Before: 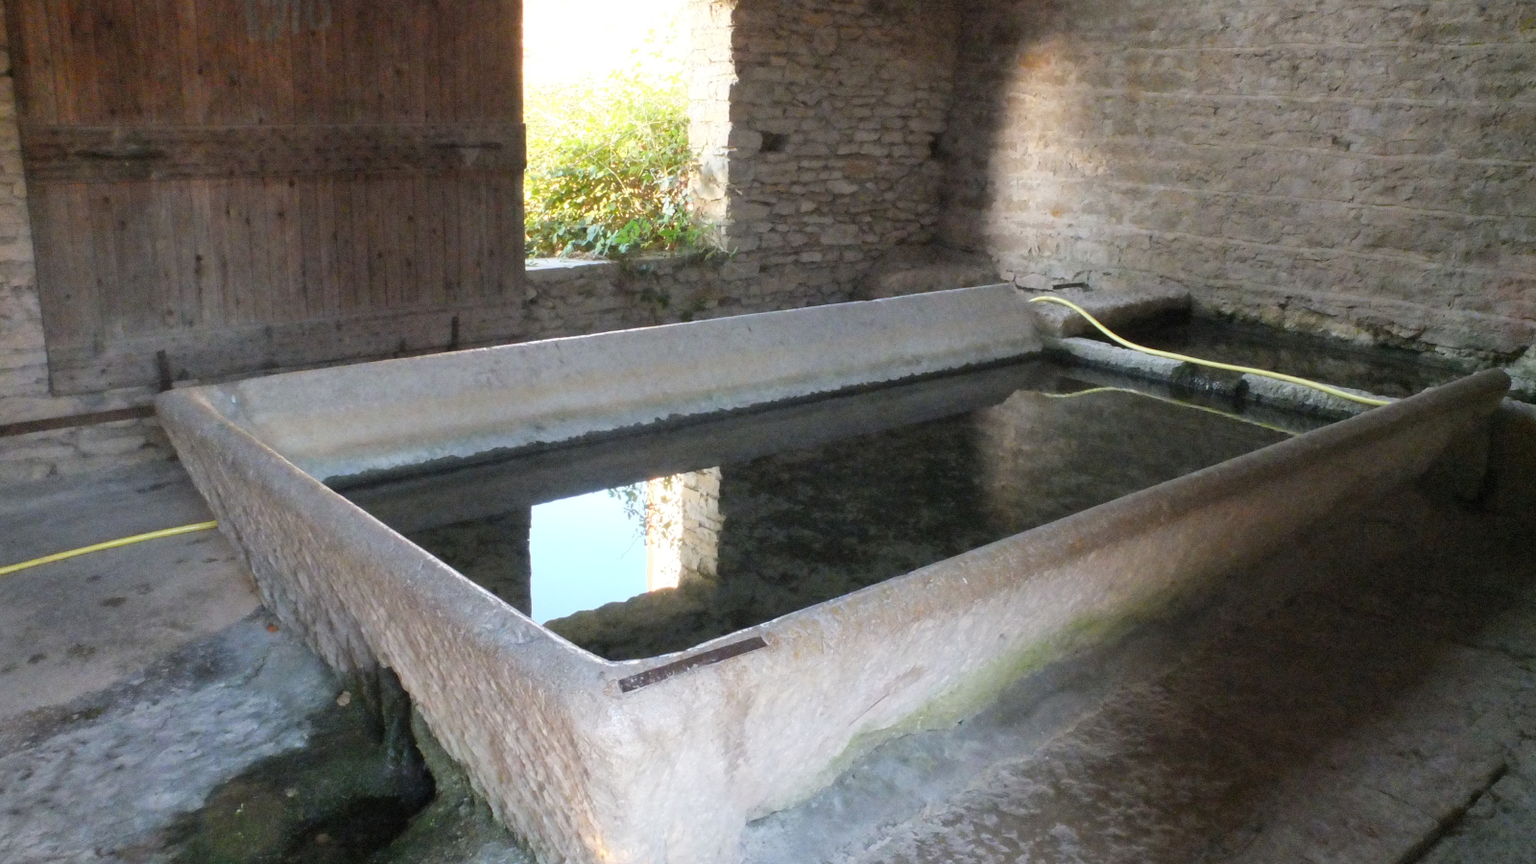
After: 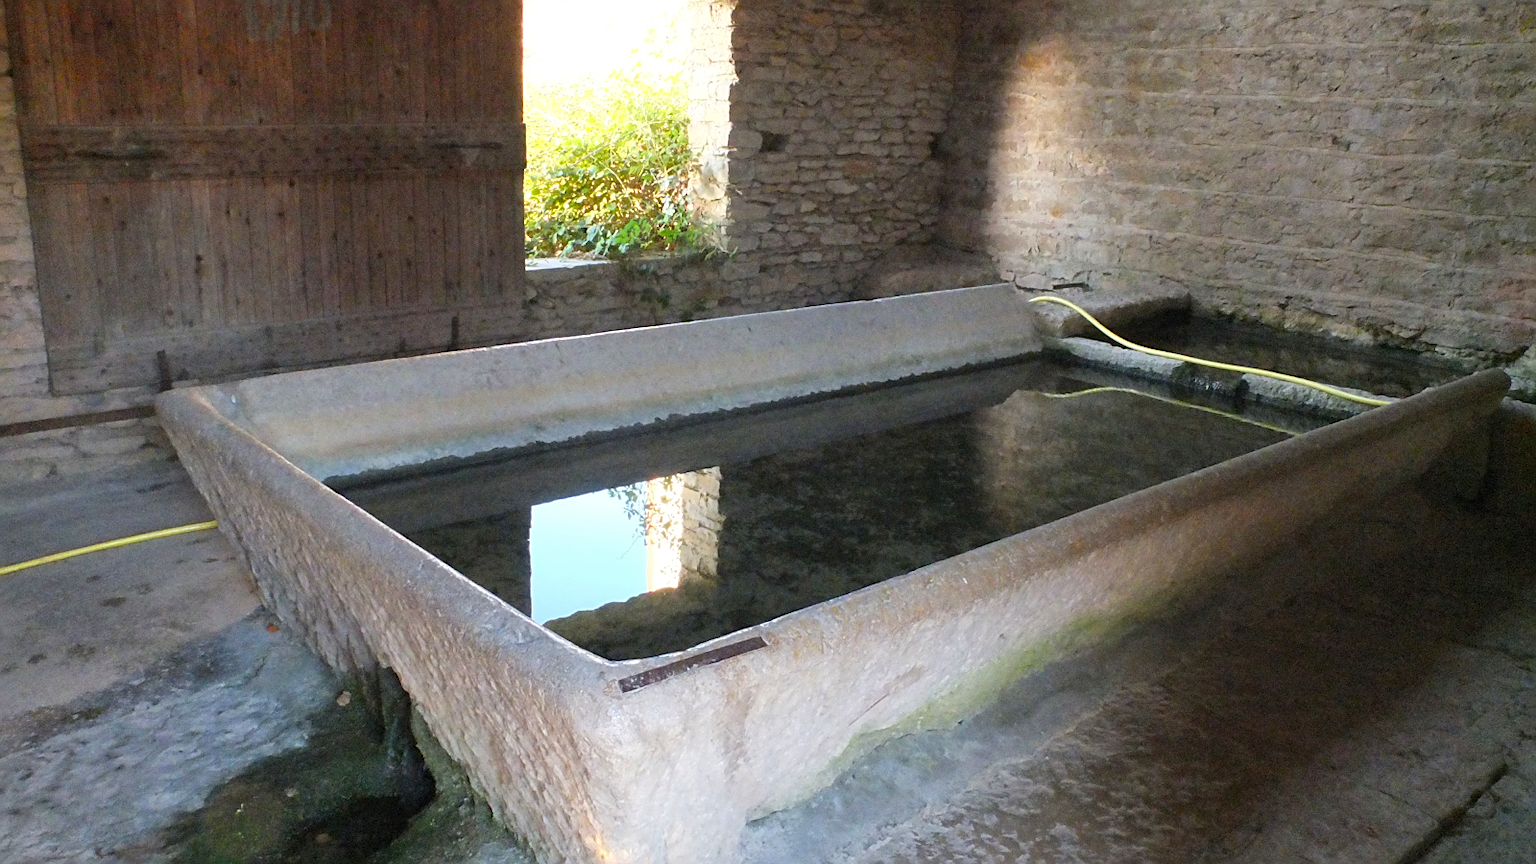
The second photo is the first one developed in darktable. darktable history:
sharpen: on, module defaults
color zones: curves: ch0 [(0, 0.613) (0.01, 0.613) (0.245, 0.448) (0.498, 0.529) (0.642, 0.665) (0.879, 0.777) (0.99, 0.613)]; ch1 [(0, 0) (0.143, 0) (0.286, 0) (0.429, 0) (0.571, 0) (0.714, 0) (0.857, 0)], mix -121.96%
